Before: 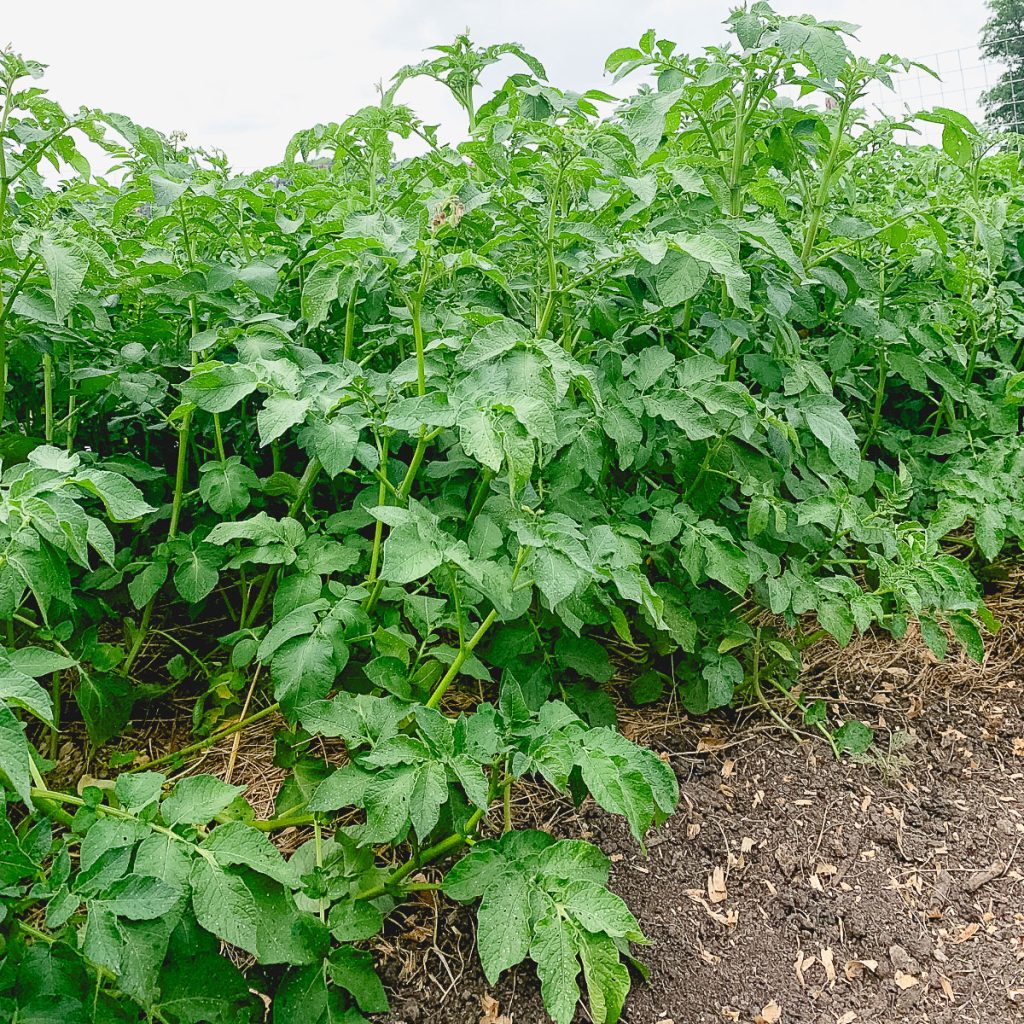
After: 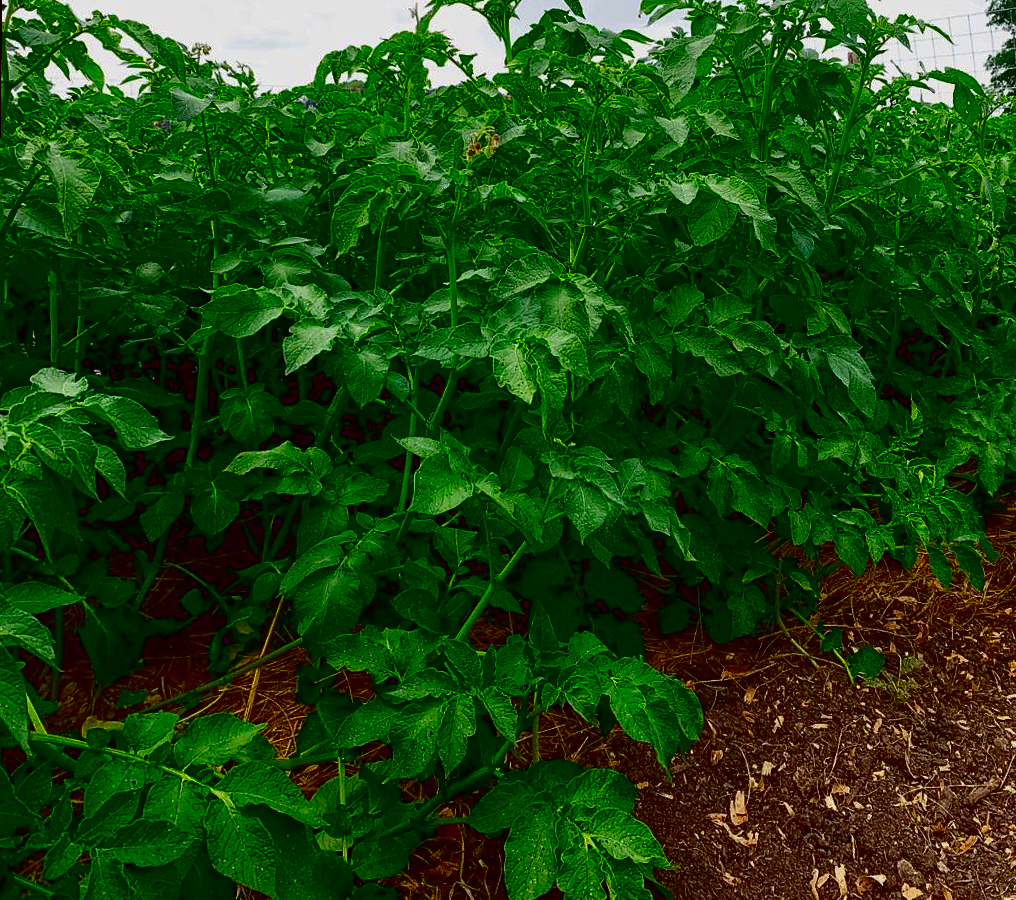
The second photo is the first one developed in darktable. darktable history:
rotate and perspective: rotation 0.679°, lens shift (horizontal) 0.136, crop left 0.009, crop right 0.991, crop top 0.078, crop bottom 0.95
crop and rotate: top 2.479%, bottom 3.018%
color balance: mode lift, gamma, gain (sRGB), lift [1, 1.049, 1, 1]
contrast brightness saturation: brightness -1, saturation 1
